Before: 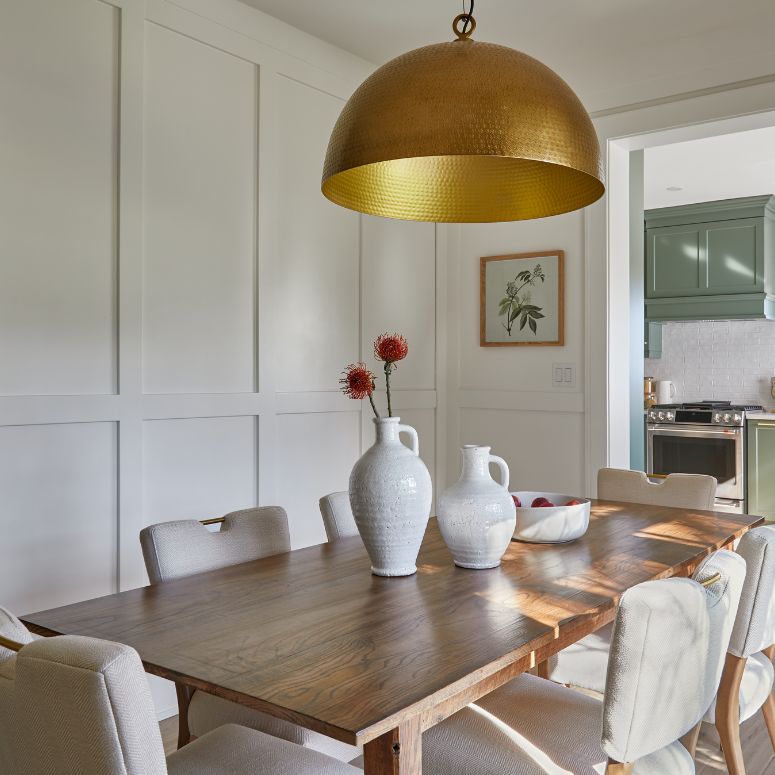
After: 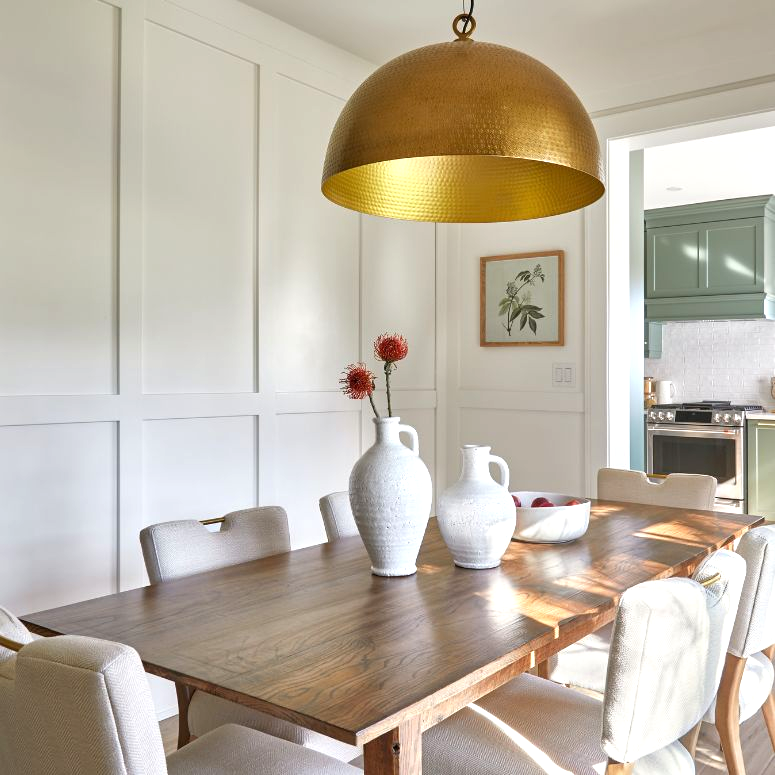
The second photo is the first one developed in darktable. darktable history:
exposure: exposure 0.642 EV, compensate exposure bias true, compensate highlight preservation false
